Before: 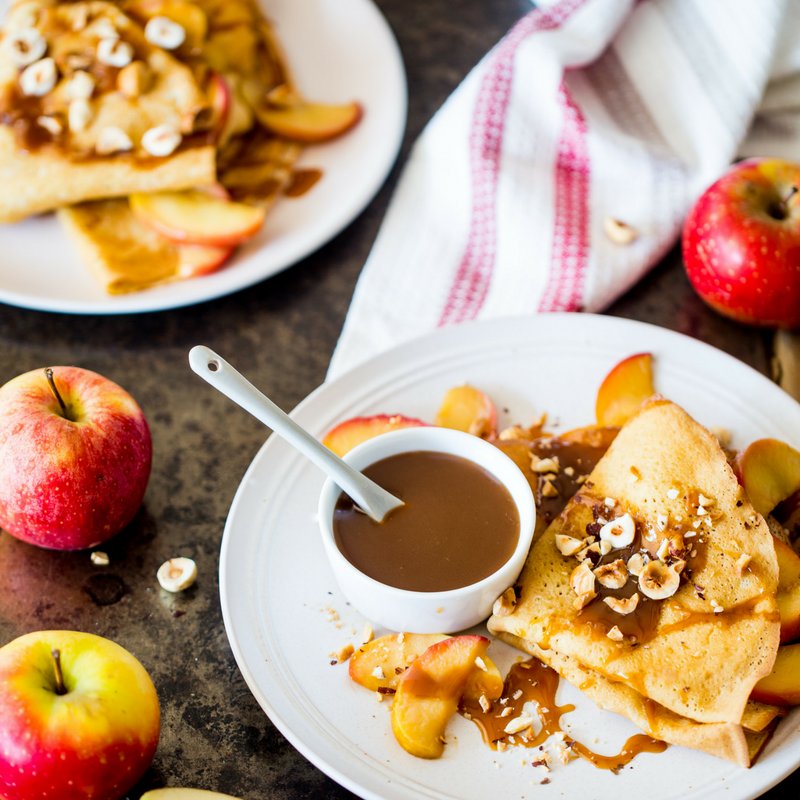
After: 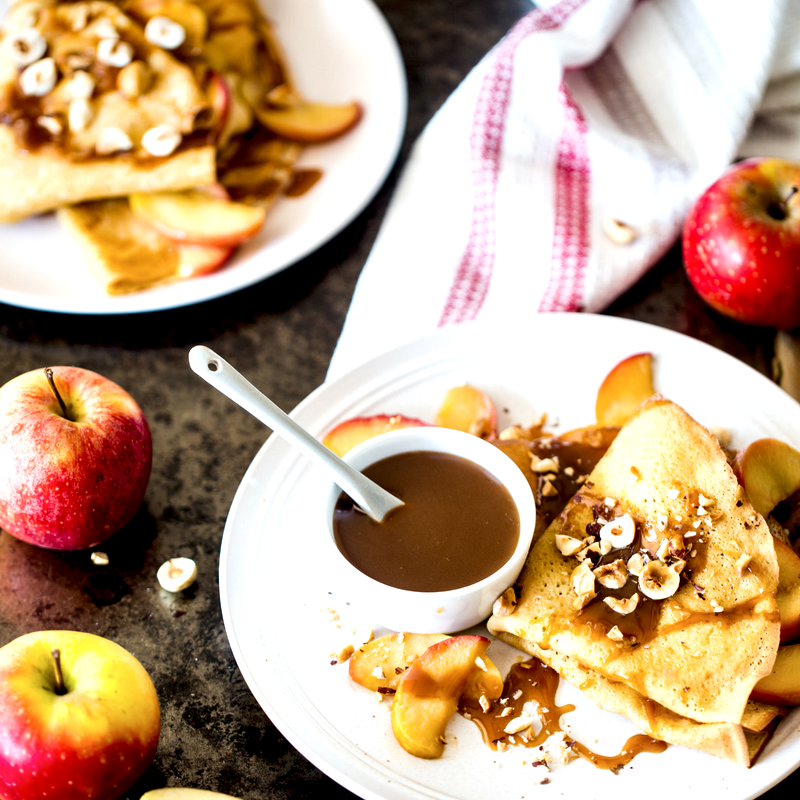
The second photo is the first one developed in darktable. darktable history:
local contrast: highlights 175%, shadows 137%, detail 140%, midtone range 0.255
